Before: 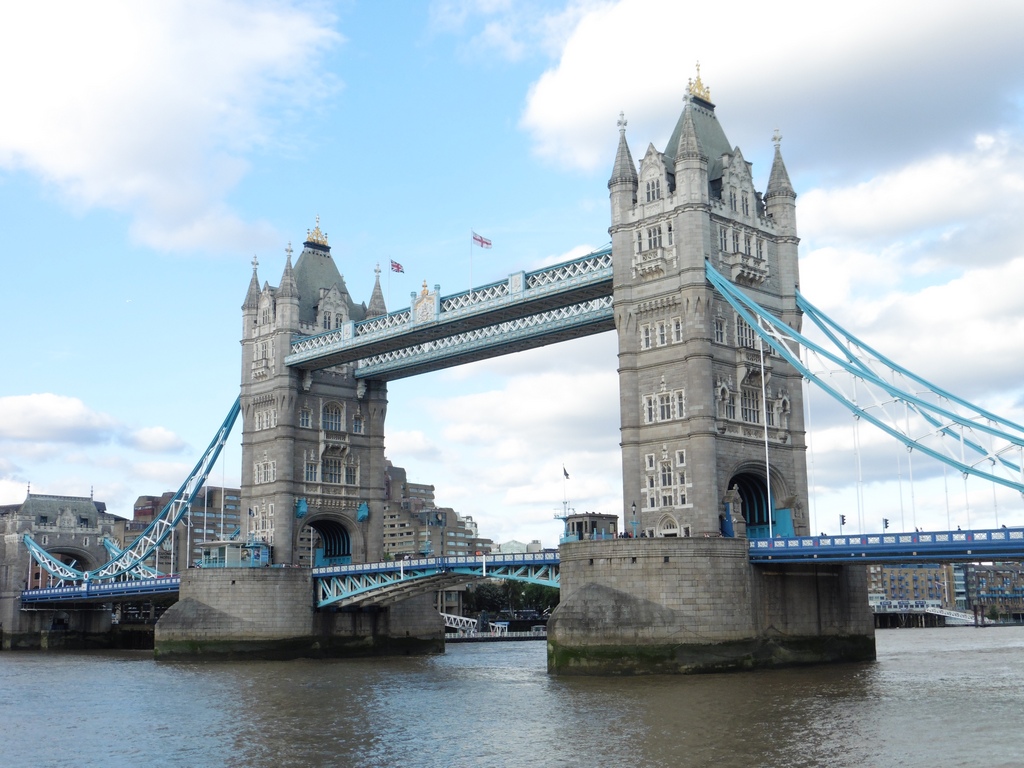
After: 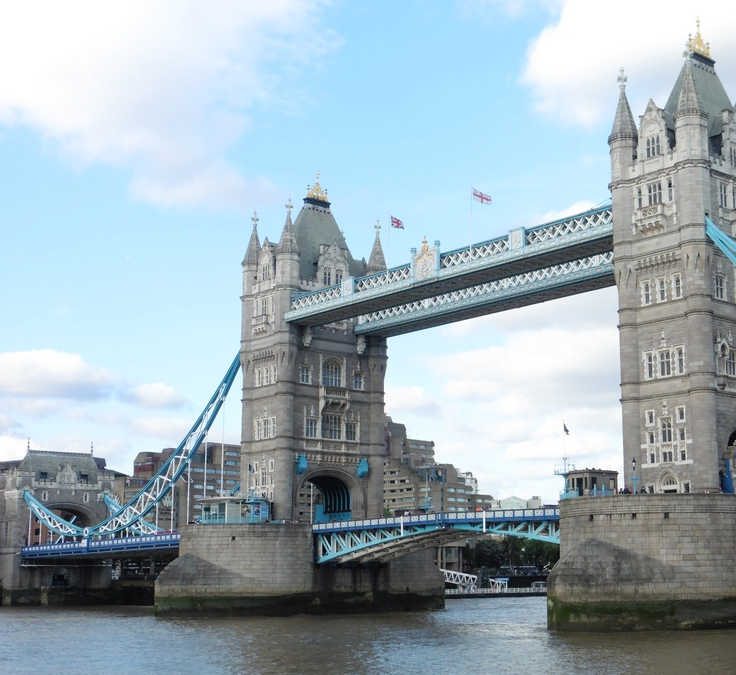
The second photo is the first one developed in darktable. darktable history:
base curve: curves: ch0 [(0, 0) (0.472, 0.508) (1, 1)]
crop: top 5.803%, right 27.864%, bottom 5.804%
